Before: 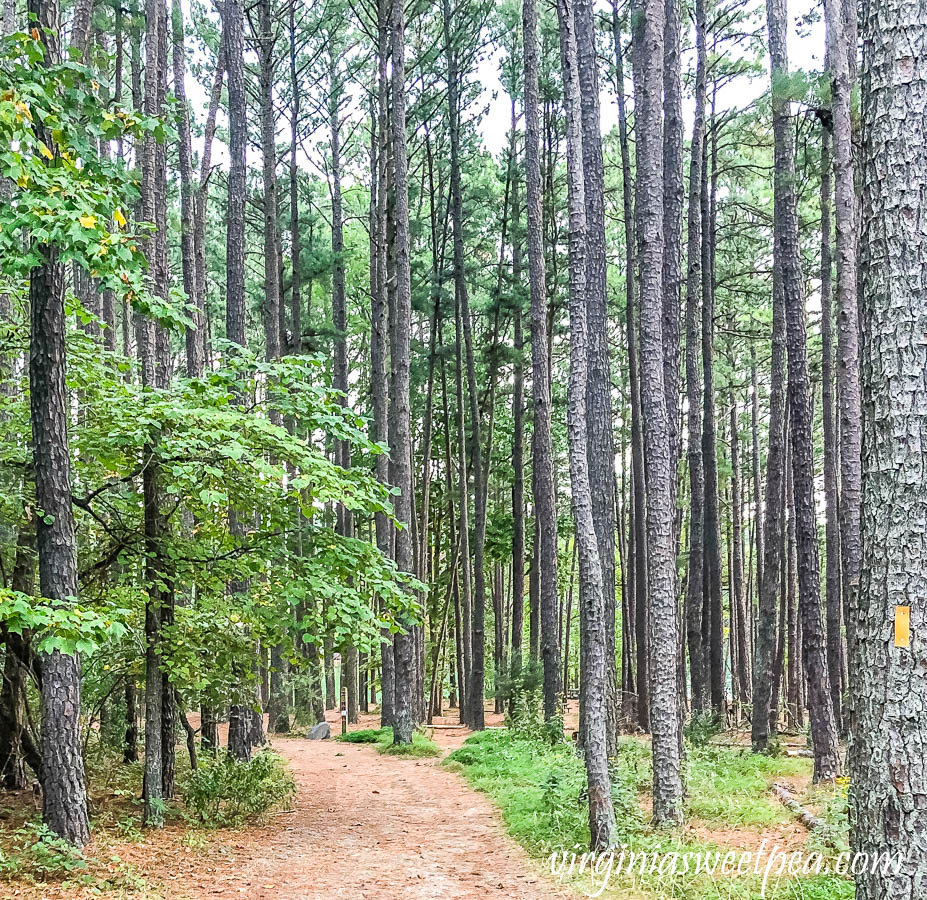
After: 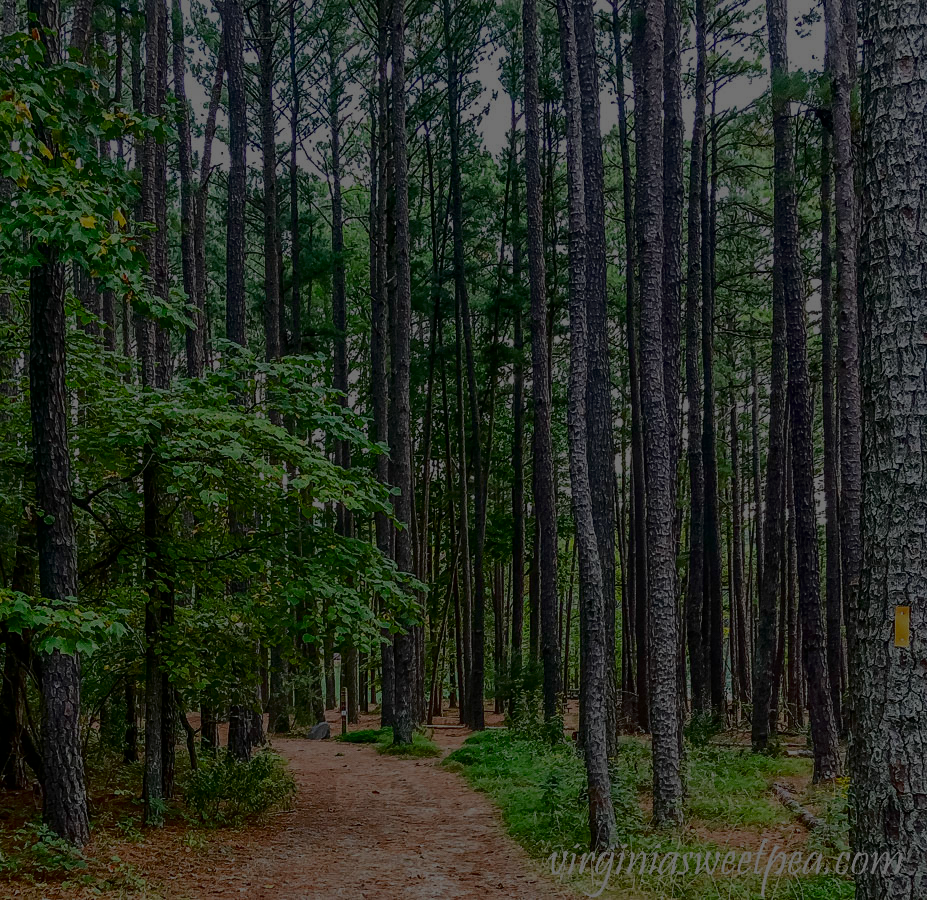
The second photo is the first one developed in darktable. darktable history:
exposure: exposure -0.582 EV
contrast brightness saturation: brightness -0.52
